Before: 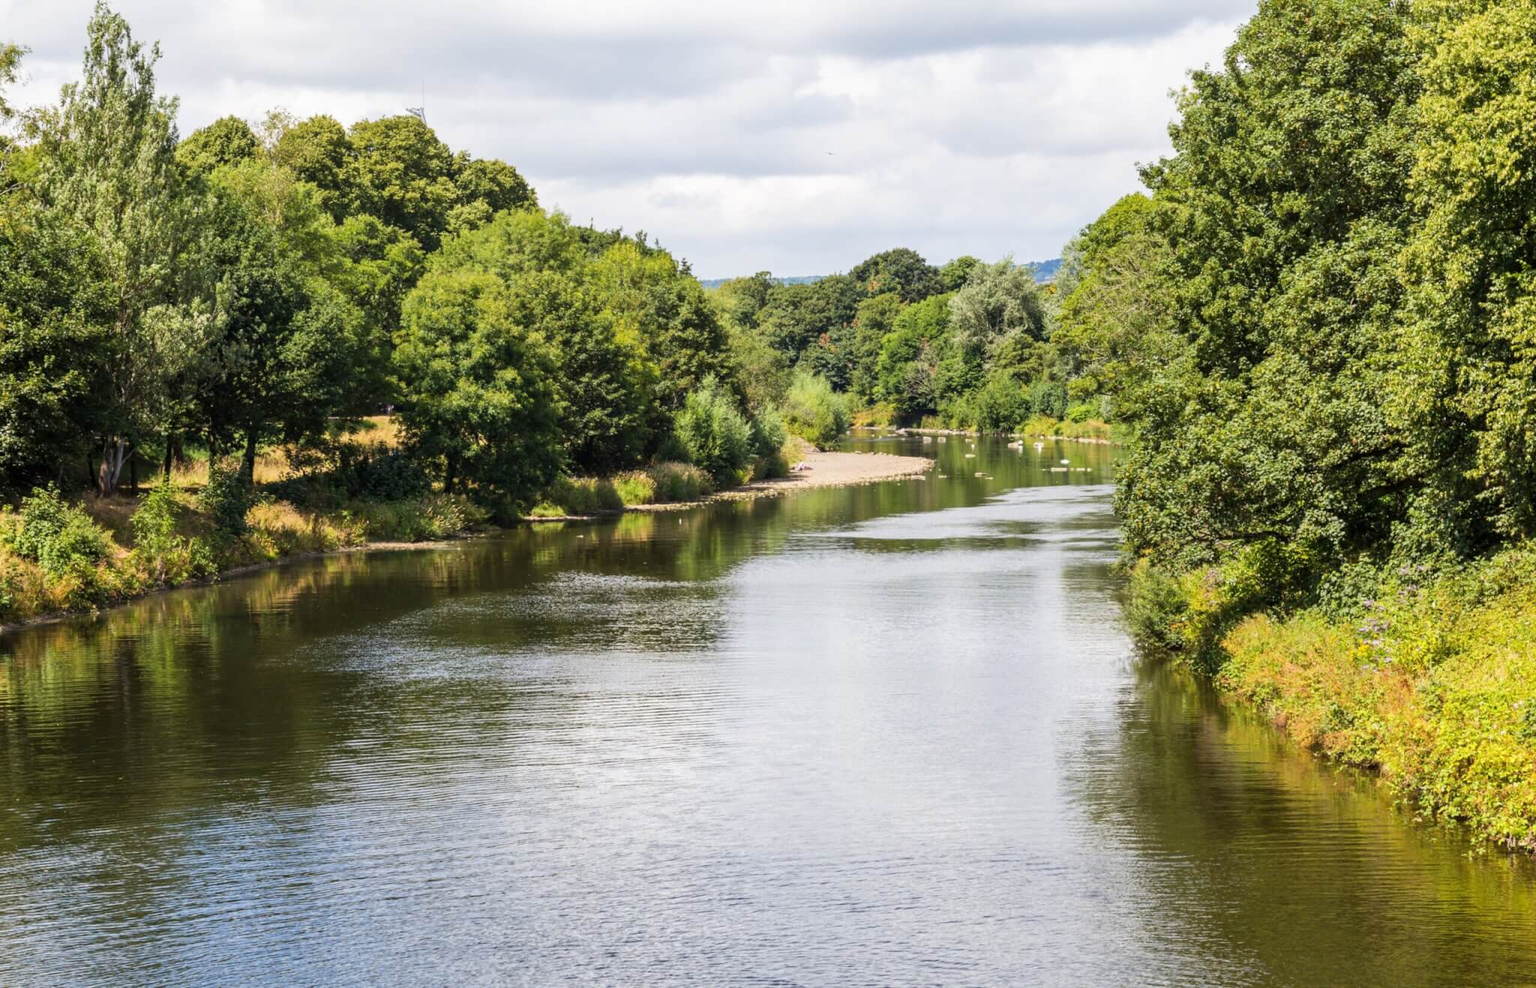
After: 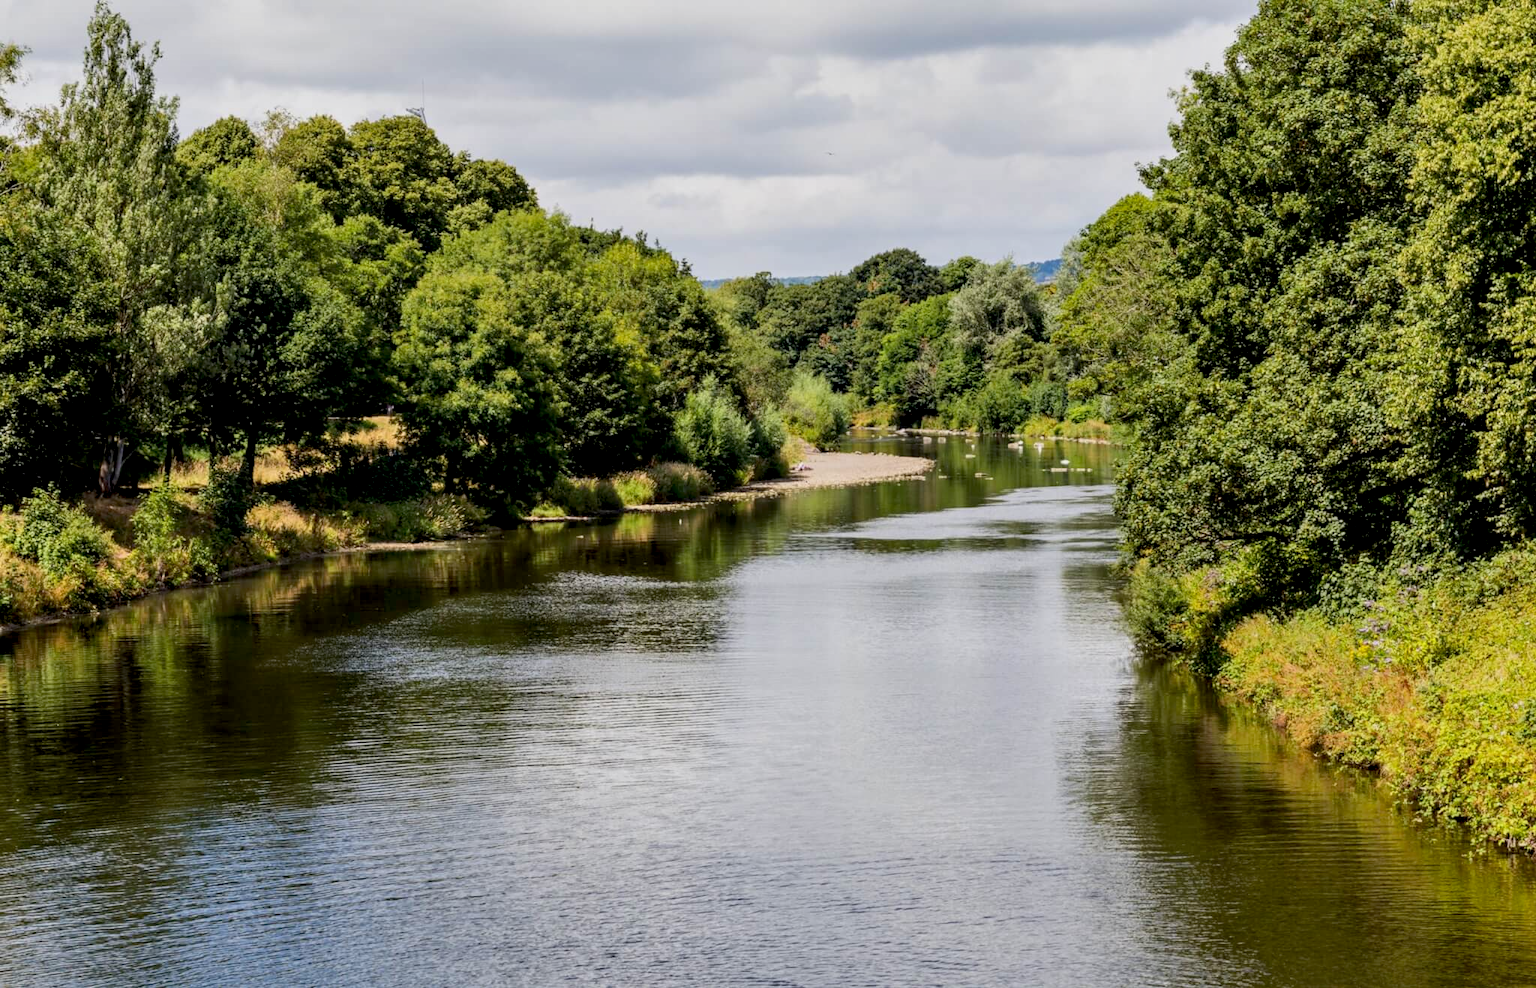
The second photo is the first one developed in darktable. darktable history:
contrast equalizer: octaves 7, y [[0.627 ×6], [0.563 ×6], [0 ×6], [0 ×6], [0 ×6]], mix 0.314
exposure: black level correction 0.011, exposure -0.477 EV, compensate highlight preservation false
